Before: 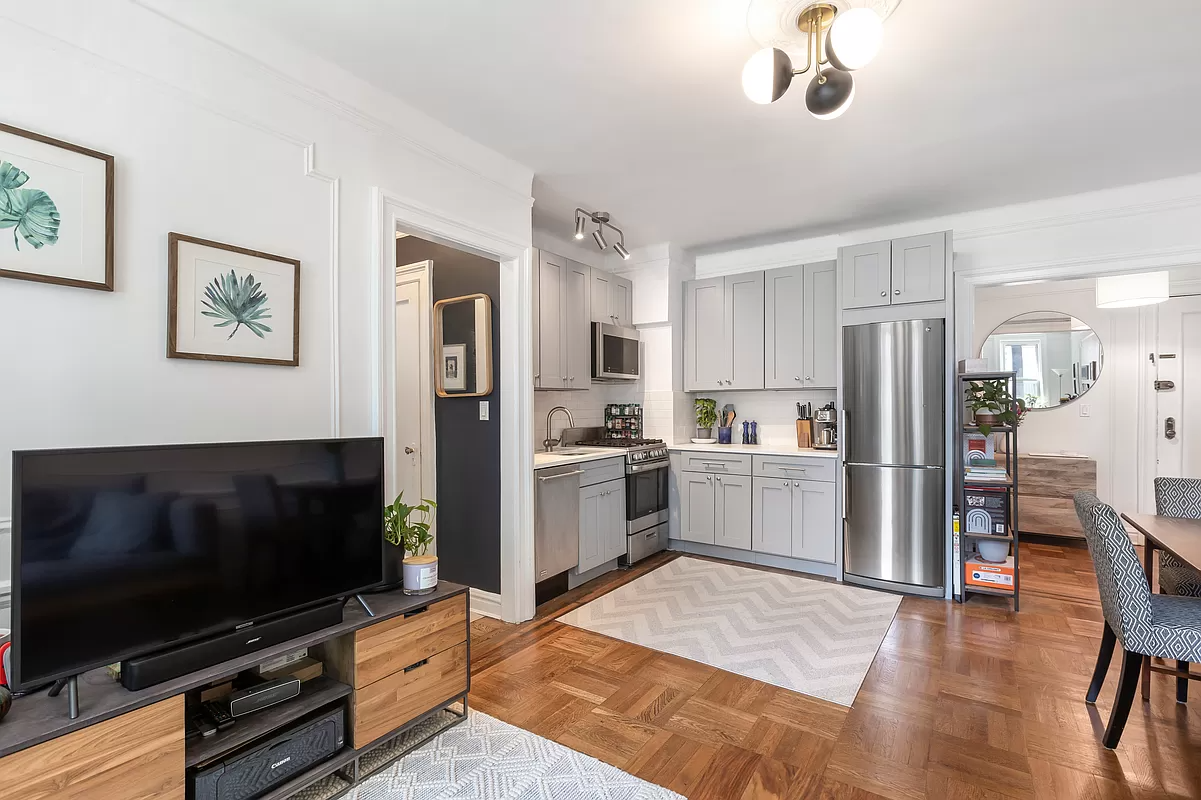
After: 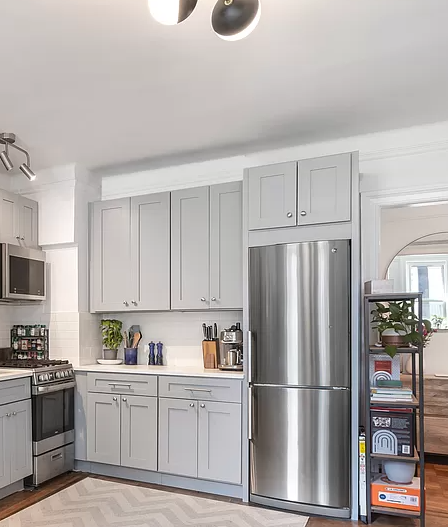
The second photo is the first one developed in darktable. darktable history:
crop and rotate: left 49.487%, top 10.108%, right 13.178%, bottom 24.009%
